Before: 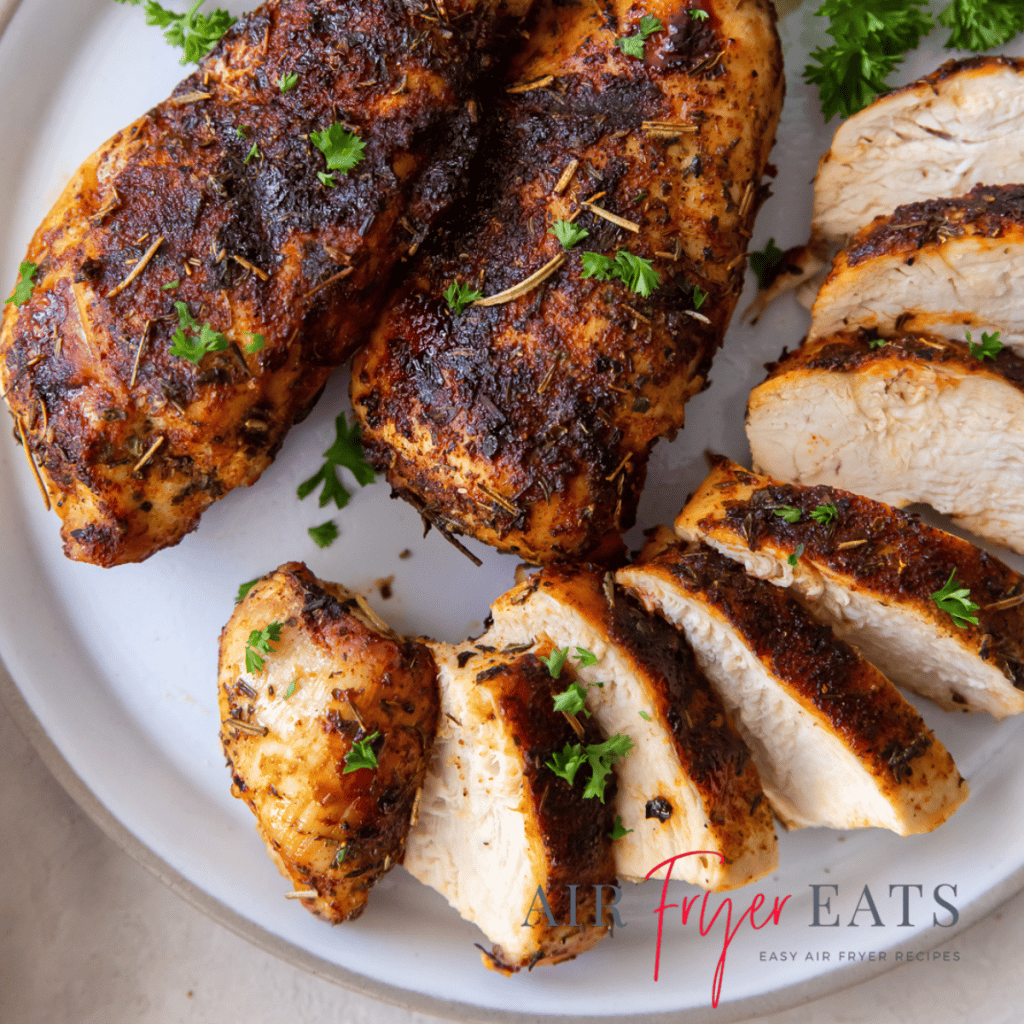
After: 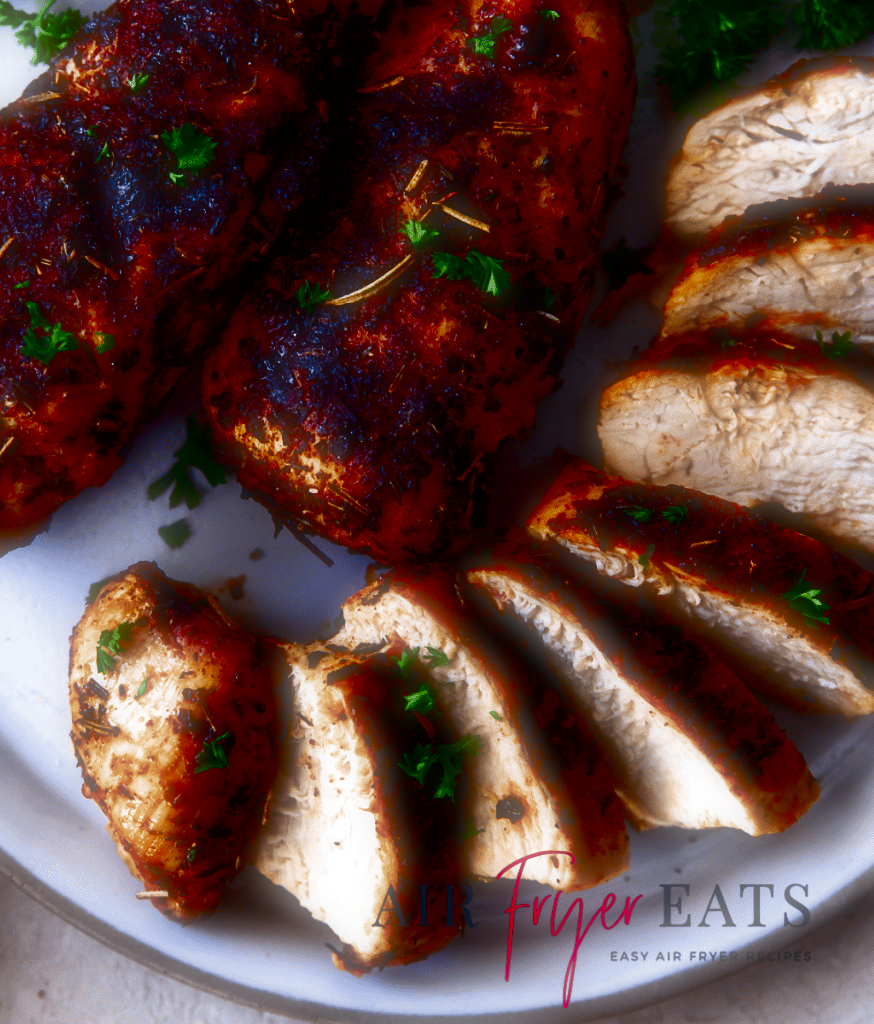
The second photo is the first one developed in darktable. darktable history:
filmic rgb: white relative exposure 2.2 EV, hardness 6.97
white balance: red 0.976, blue 1.04
soften: size 60.24%, saturation 65.46%, brightness 0.506 EV, mix 25.7%
contrast brightness saturation: brightness -1, saturation 1
crop and rotate: left 14.584%
